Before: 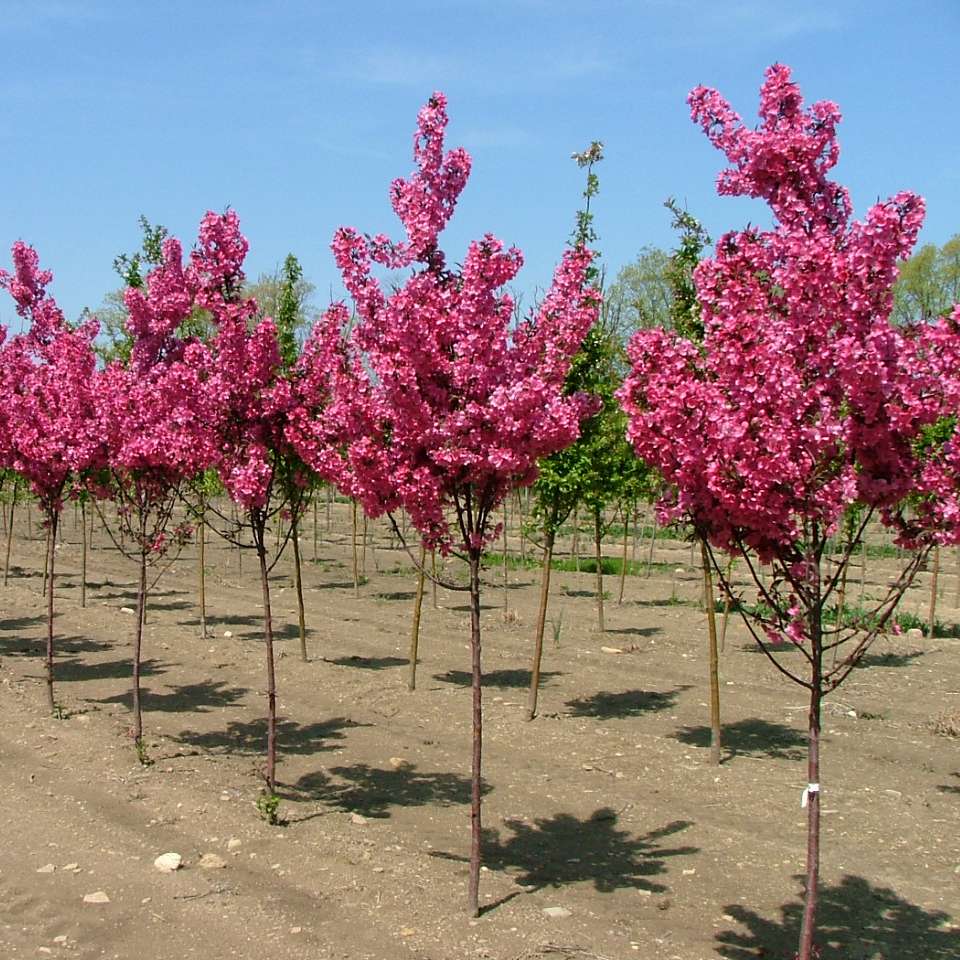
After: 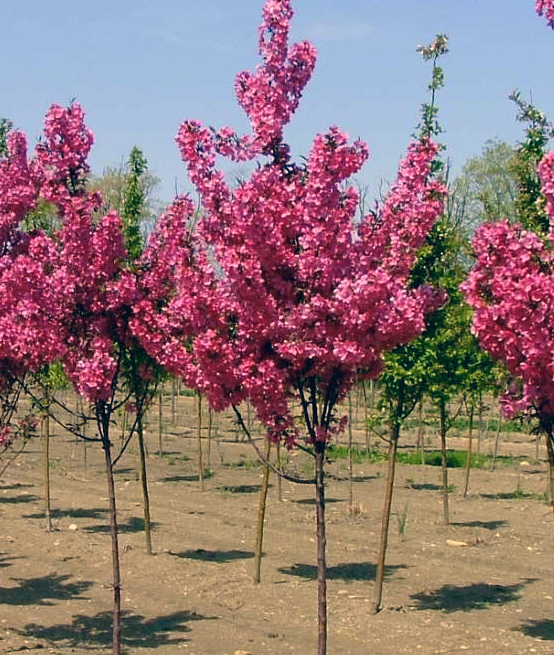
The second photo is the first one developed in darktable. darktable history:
crop: left 16.202%, top 11.208%, right 26.045%, bottom 20.557%
color correction: highlights a* 10.32, highlights b* 14.66, shadows a* -9.59, shadows b* -15.02
